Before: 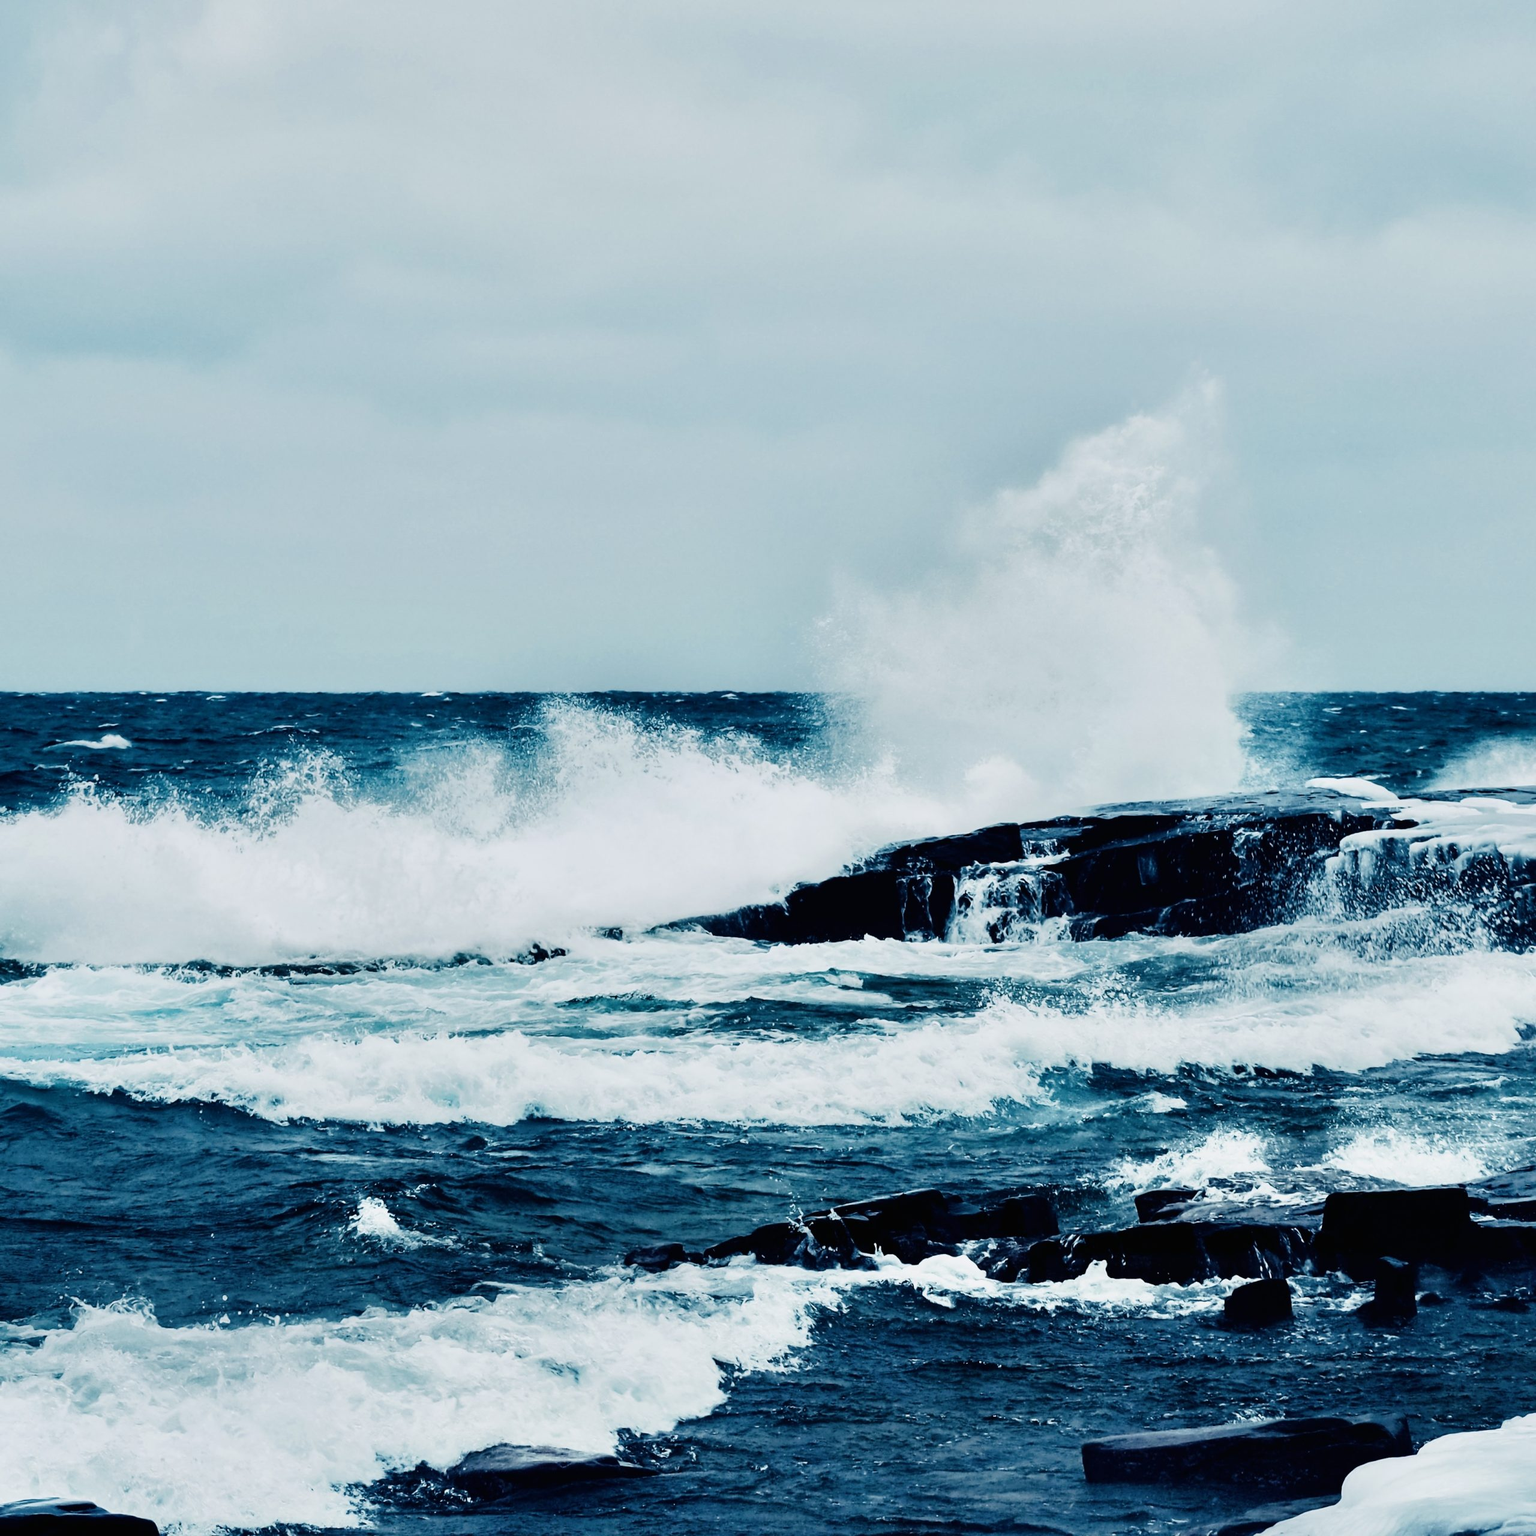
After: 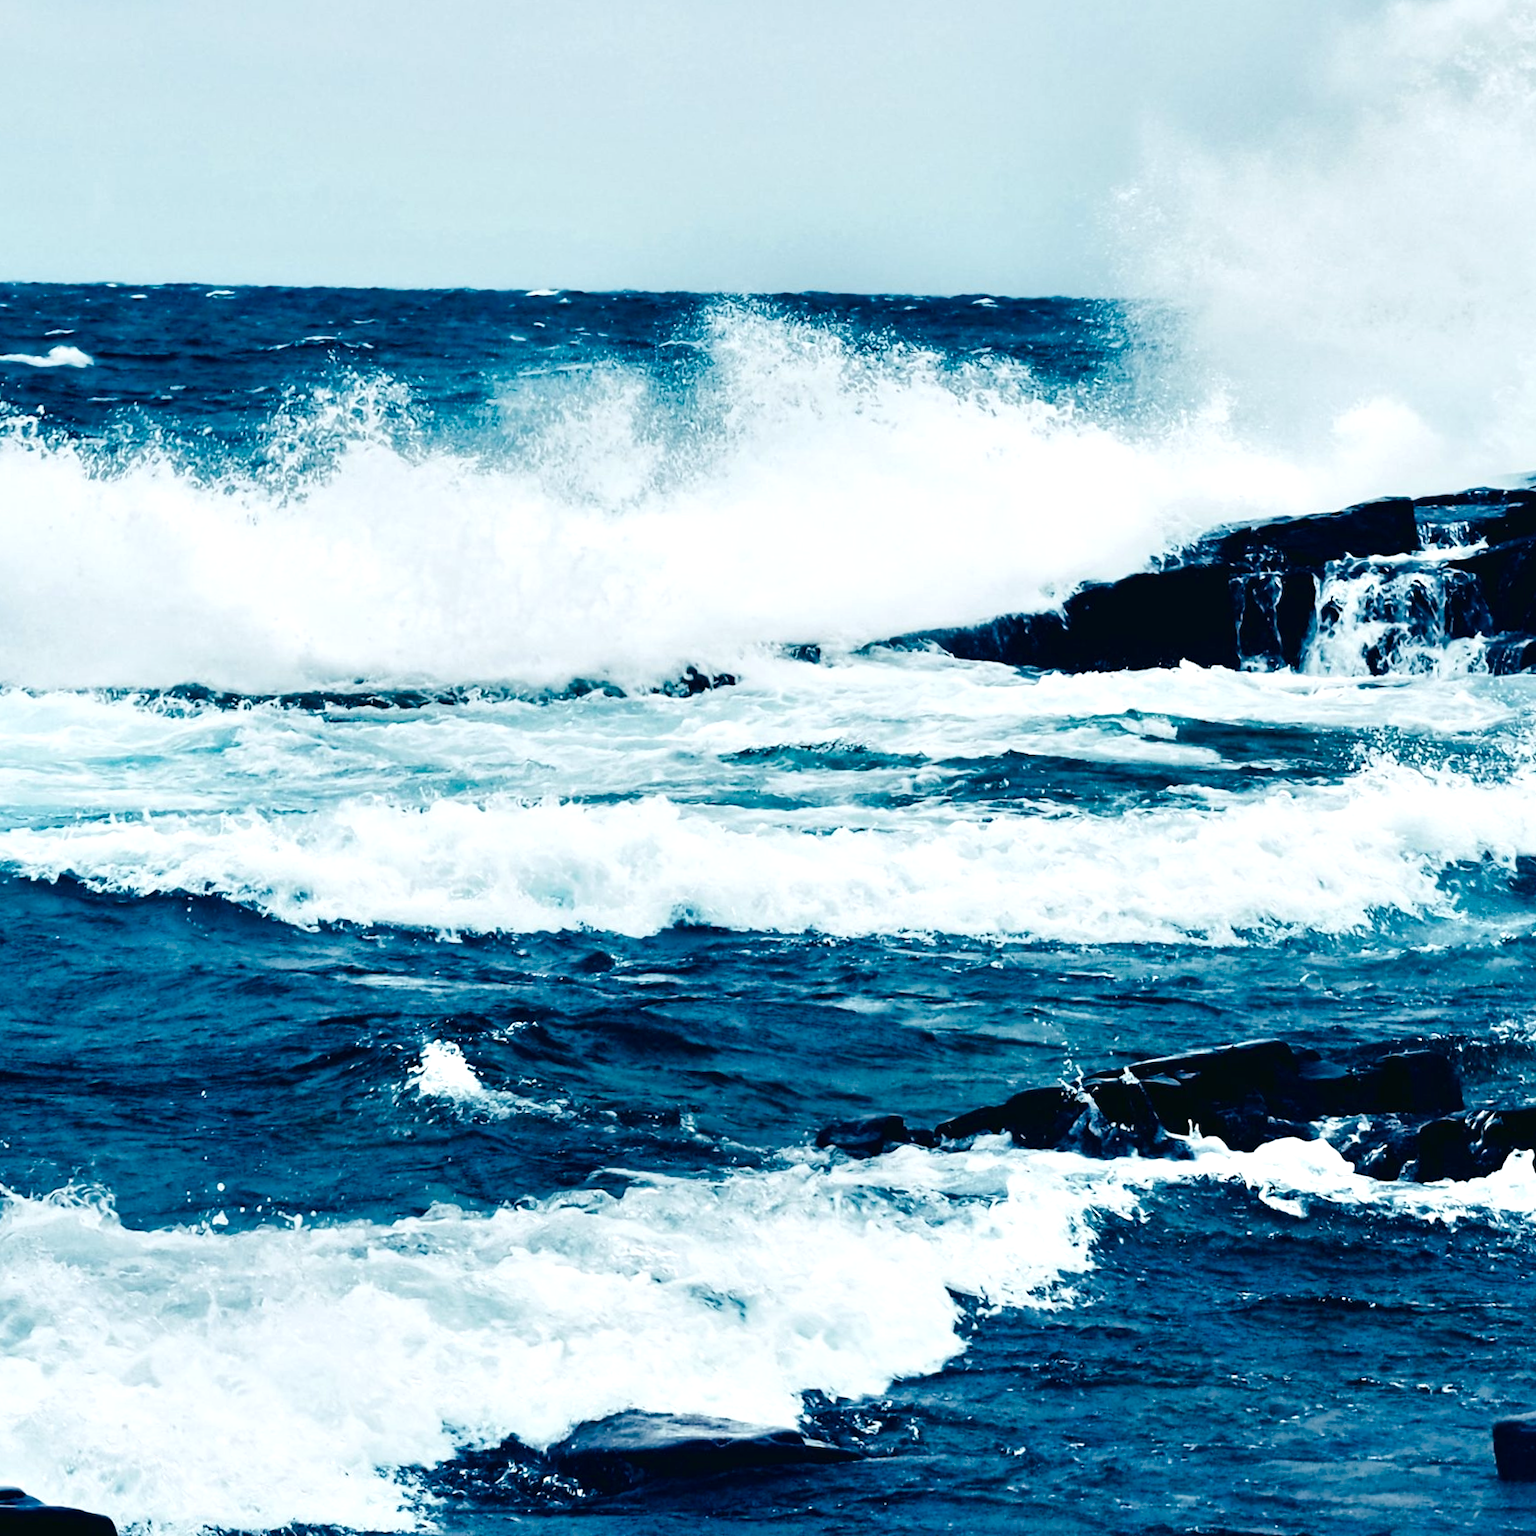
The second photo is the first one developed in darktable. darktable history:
color balance: mode lift, gamma, gain (sRGB), lift [1, 1, 1.022, 1.026]
crop and rotate: angle -0.82°, left 3.85%, top 31.828%, right 27.992%
color balance rgb: perceptual saturation grading › global saturation 25%, perceptual saturation grading › highlights -50%, perceptual saturation grading › shadows 30%, perceptual brilliance grading › global brilliance 12%, global vibrance 20%
